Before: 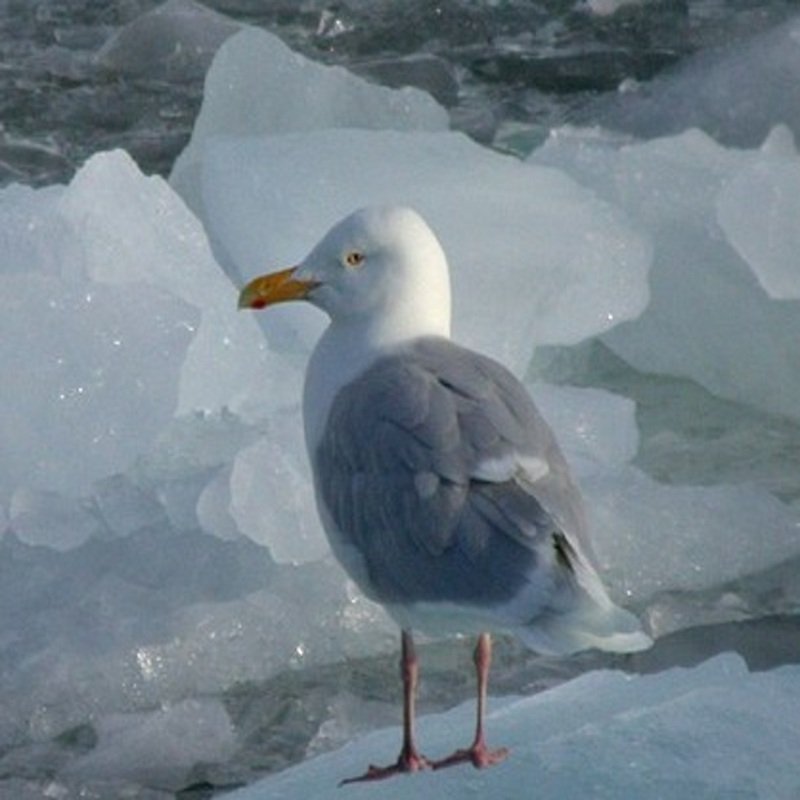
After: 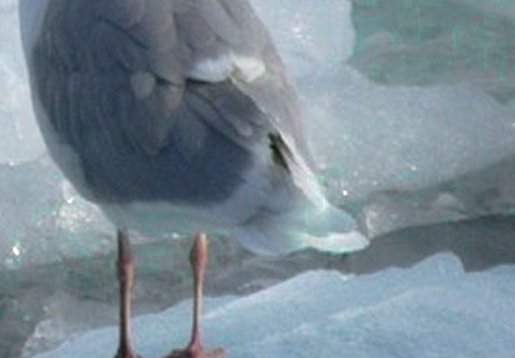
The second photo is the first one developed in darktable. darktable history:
color zones: curves: ch0 [(0.25, 0.5) (0.423, 0.5) (0.443, 0.5) (0.521, 0.756) (0.568, 0.5) (0.576, 0.5) (0.75, 0.5)]; ch1 [(0.25, 0.5) (0.423, 0.5) (0.443, 0.5) (0.539, 0.873) (0.624, 0.565) (0.631, 0.5) (0.75, 0.5)]
tone equalizer: -8 EV 0.001 EV, -7 EV -0.002 EV, -6 EV 0.002 EV, -5 EV -0.03 EV, -4 EV -0.116 EV, -3 EV -0.169 EV, -2 EV 0.24 EV, -1 EV 0.702 EV, +0 EV 0.493 EV
crop and rotate: left 35.509%, top 50.238%, bottom 4.934%
tone curve: curves: ch0 [(0, 0) (0.003, 0.005) (0.011, 0.016) (0.025, 0.036) (0.044, 0.071) (0.069, 0.112) (0.1, 0.149) (0.136, 0.187) (0.177, 0.228) (0.224, 0.272) (0.277, 0.32) (0.335, 0.374) (0.399, 0.429) (0.468, 0.479) (0.543, 0.538) (0.623, 0.609) (0.709, 0.697) (0.801, 0.789) (0.898, 0.876) (1, 1)], preserve colors none
